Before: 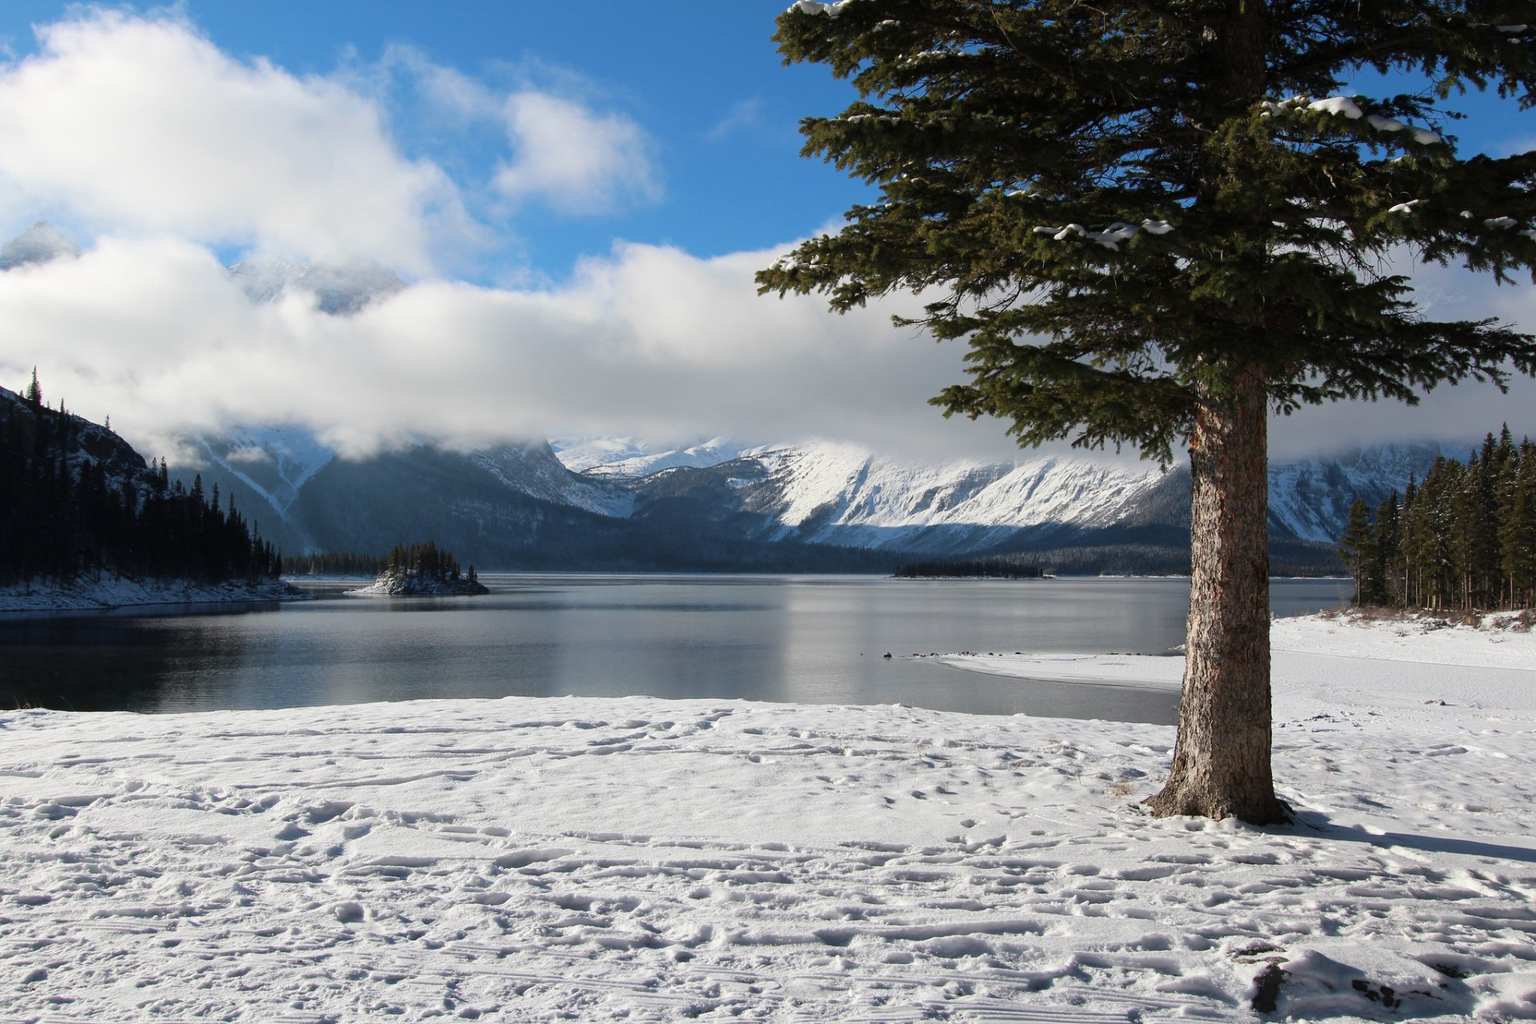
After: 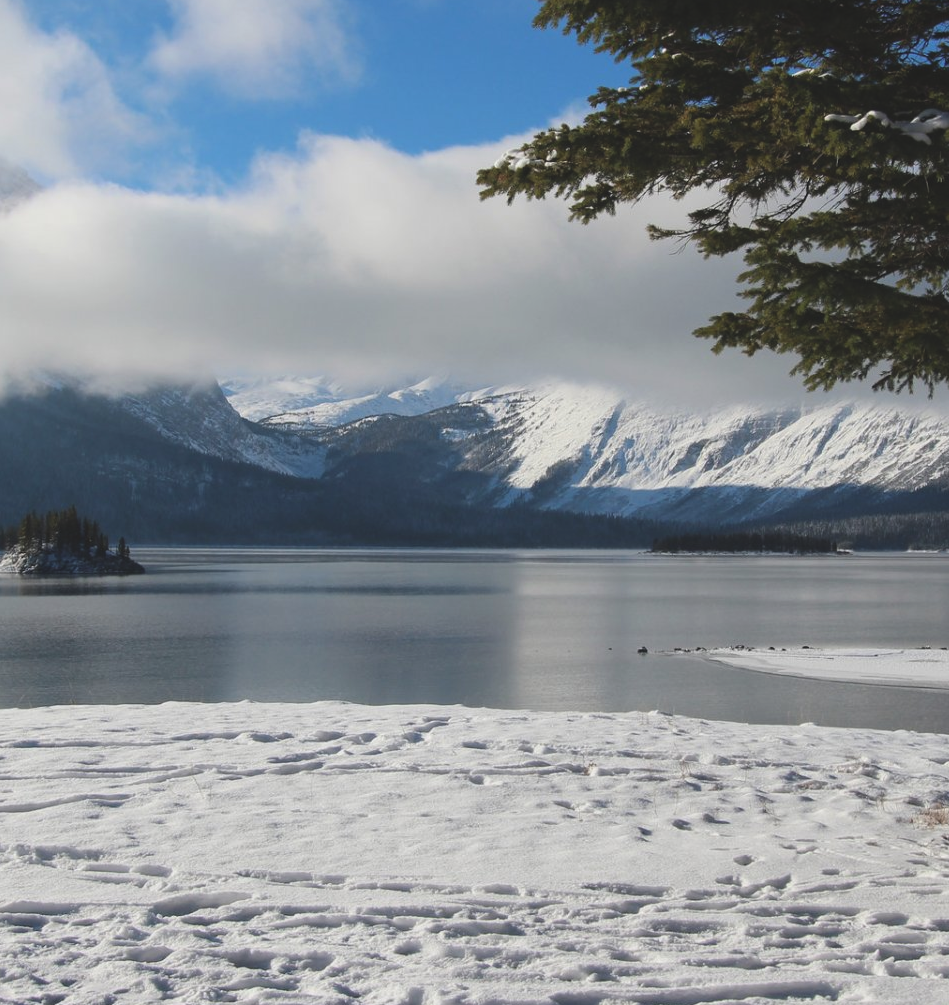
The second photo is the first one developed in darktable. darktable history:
exposure: black level correction -0.014, exposure -0.193 EV, compensate highlight preservation false
crop and rotate: angle 0.02°, left 24.353%, top 13.219%, right 26.156%, bottom 8.224%
